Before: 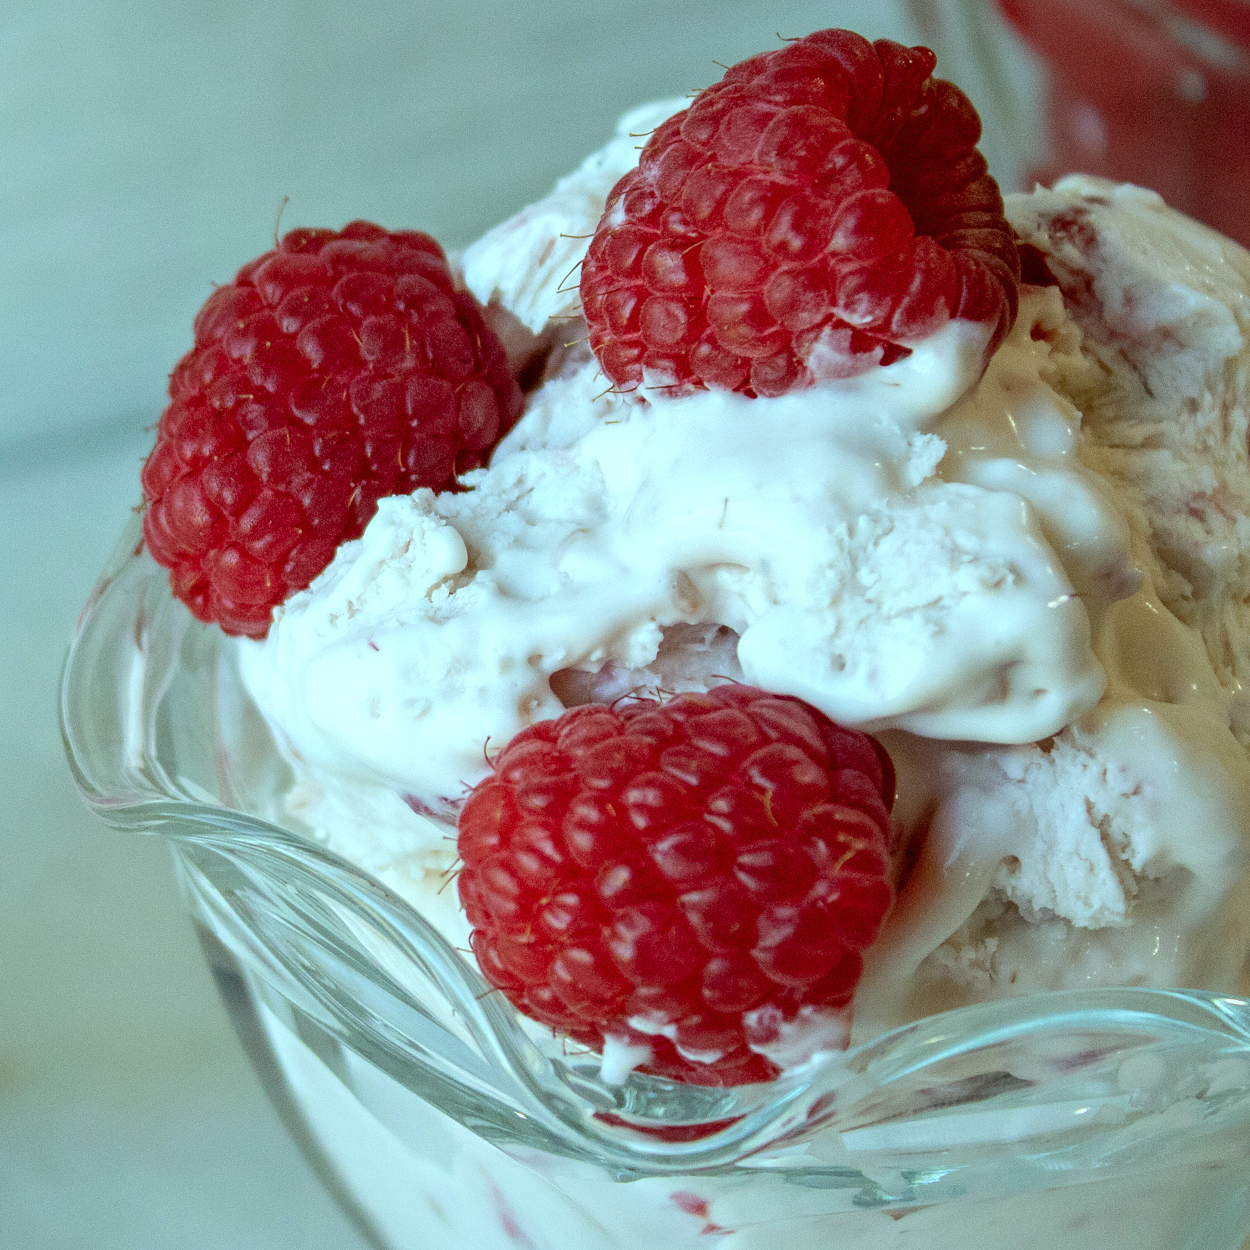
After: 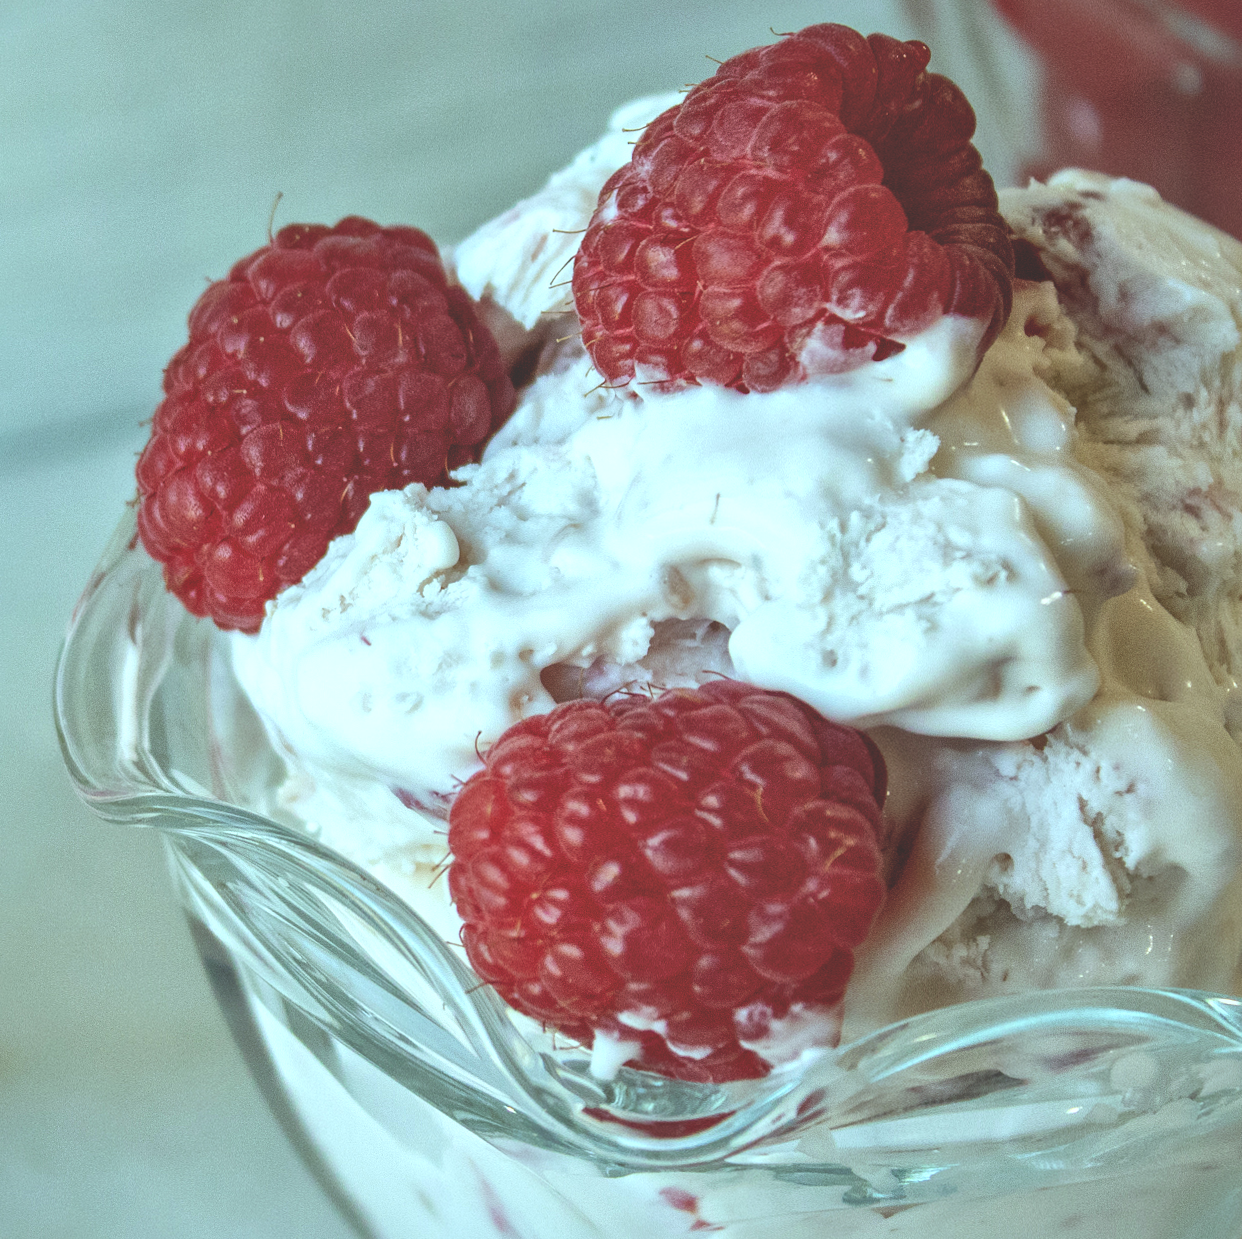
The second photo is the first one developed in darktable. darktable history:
rotate and perspective: rotation 0.192°, lens shift (horizontal) -0.015, crop left 0.005, crop right 0.996, crop top 0.006, crop bottom 0.99
exposure: black level correction -0.041, exposure 0.064 EV, compensate highlight preservation false
local contrast: mode bilateral grid, contrast 20, coarseness 50, detail 148%, midtone range 0.2
